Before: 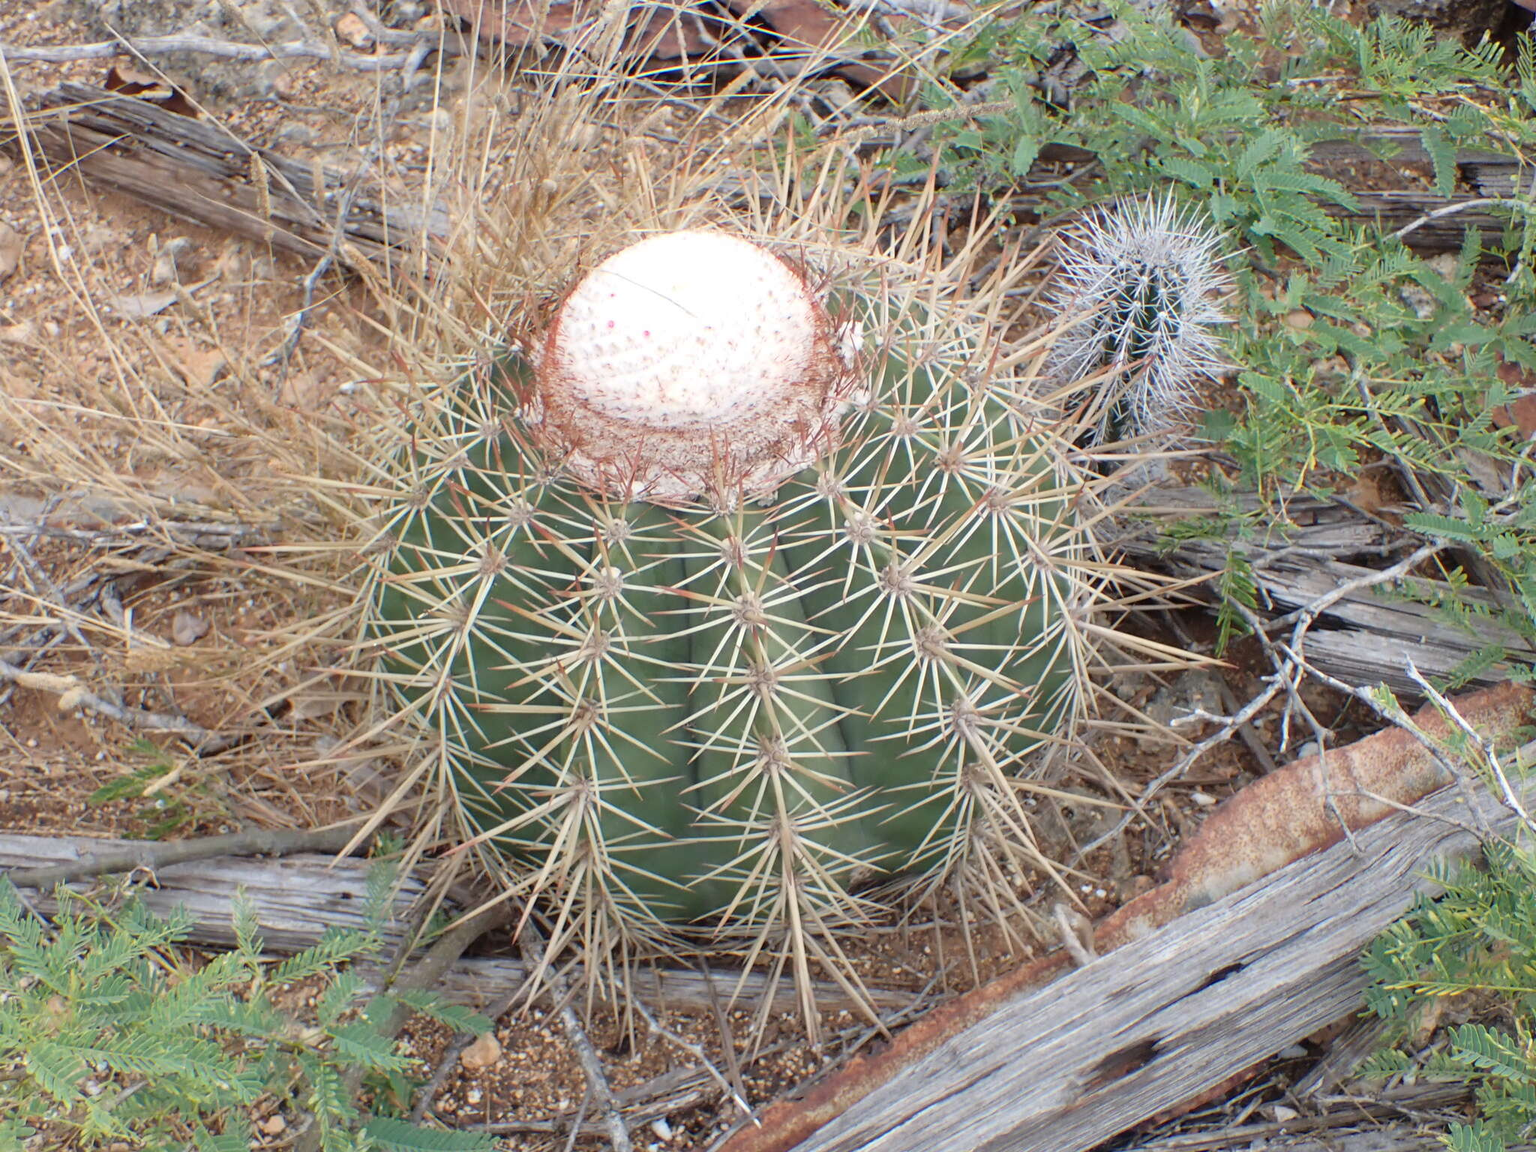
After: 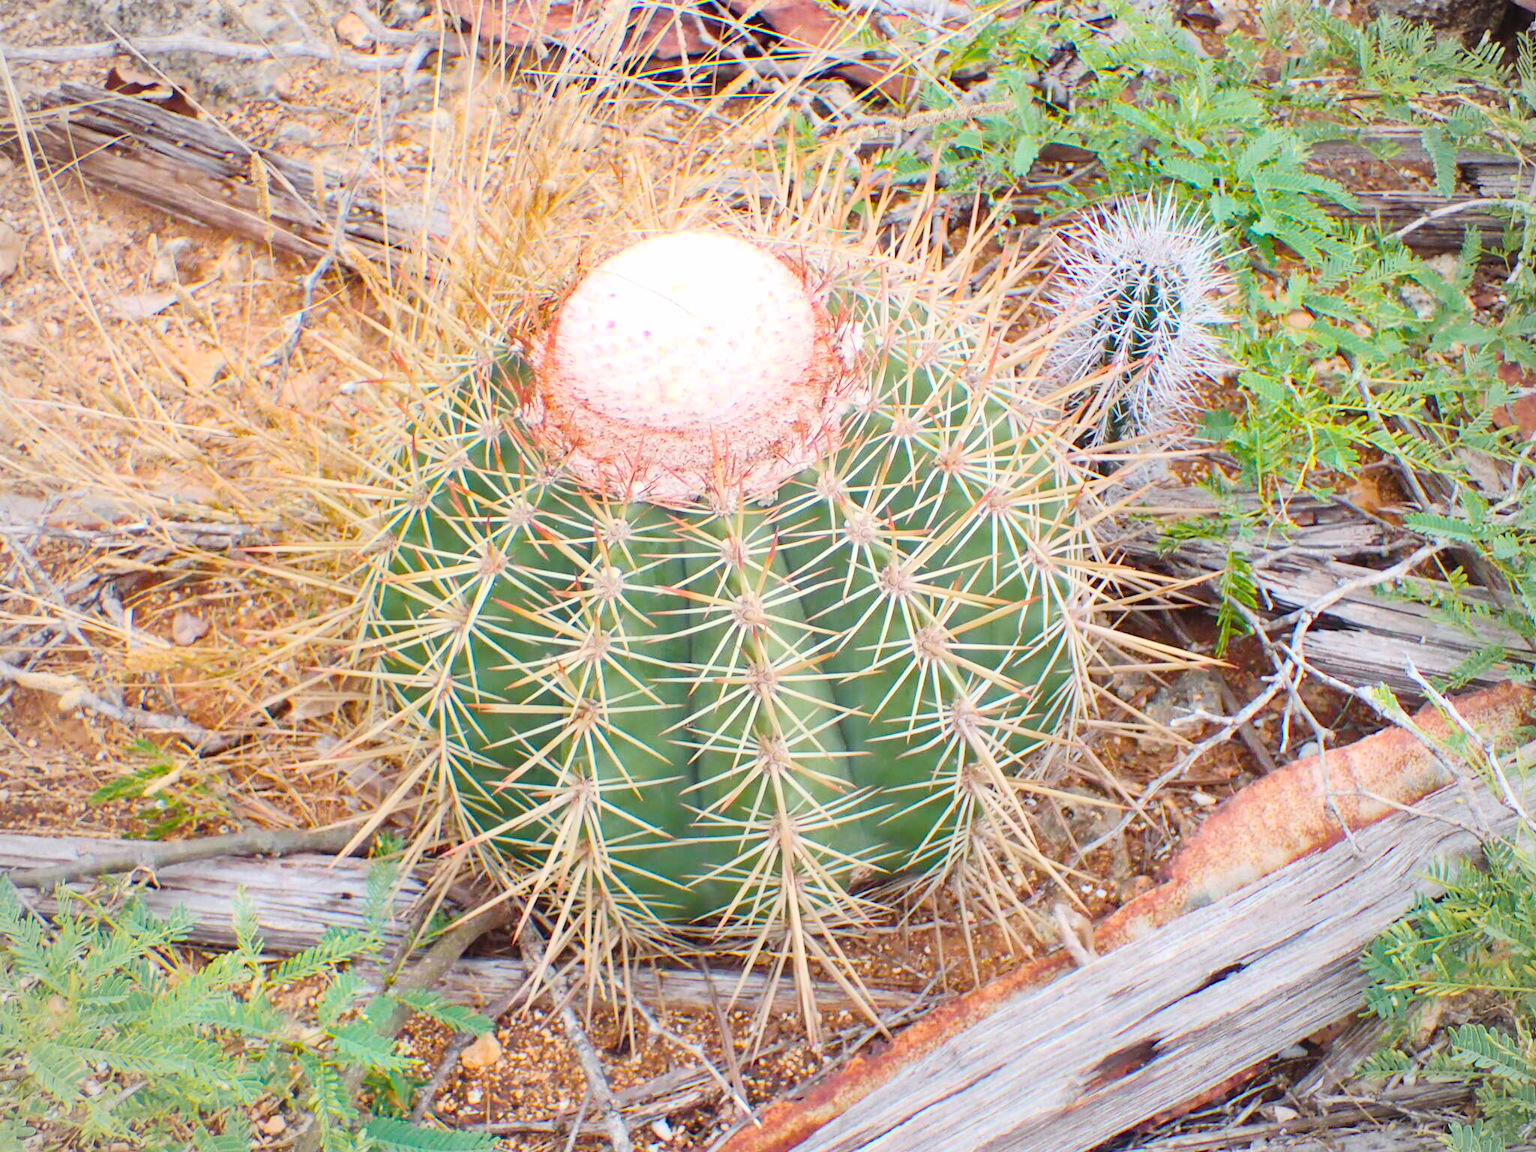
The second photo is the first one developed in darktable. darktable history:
tone curve: curves: ch0 [(0.003, 0.029) (0.188, 0.252) (0.46, 0.56) (0.608, 0.748) (0.871, 0.955) (1, 1)]; ch1 [(0, 0) (0.35, 0.356) (0.45, 0.453) (0.508, 0.515) (0.618, 0.634) (1, 1)]; ch2 [(0, 0) (0.456, 0.469) (0.5, 0.5) (0.634, 0.625) (1, 1)], color space Lab, independent channels, preserve colors none
color balance rgb: linear chroma grading › shadows 31.746%, linear chroma grading › global chroma -1.741%, linear chroma grading › mid-tones 4.277%, perceptual saturation grading › global saturation 35.317%, global vibrance 44.77%
vignetting: brightness -0.195, unbound false
base curve: curves: ch0 [(0, 0) (0.235, 0.266) (0.503, 0.496) (0.786, 0.72) (1, 1)], preserve colors none
